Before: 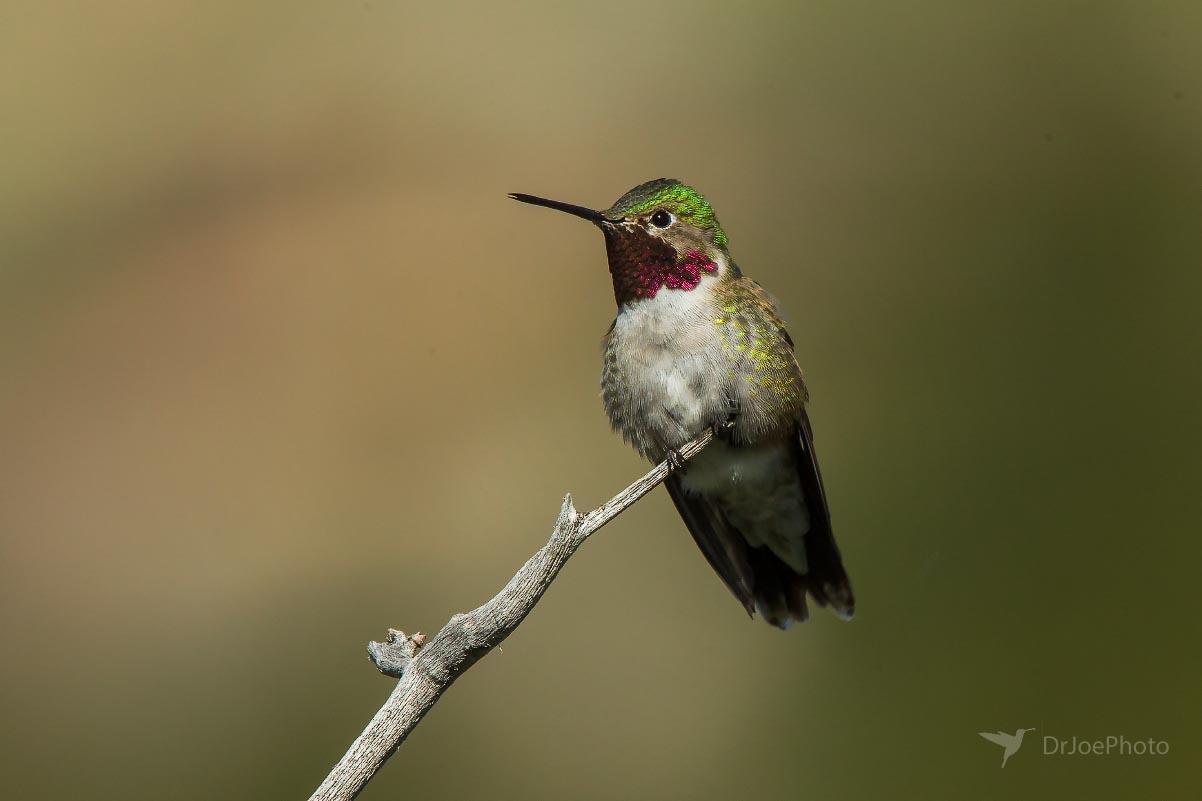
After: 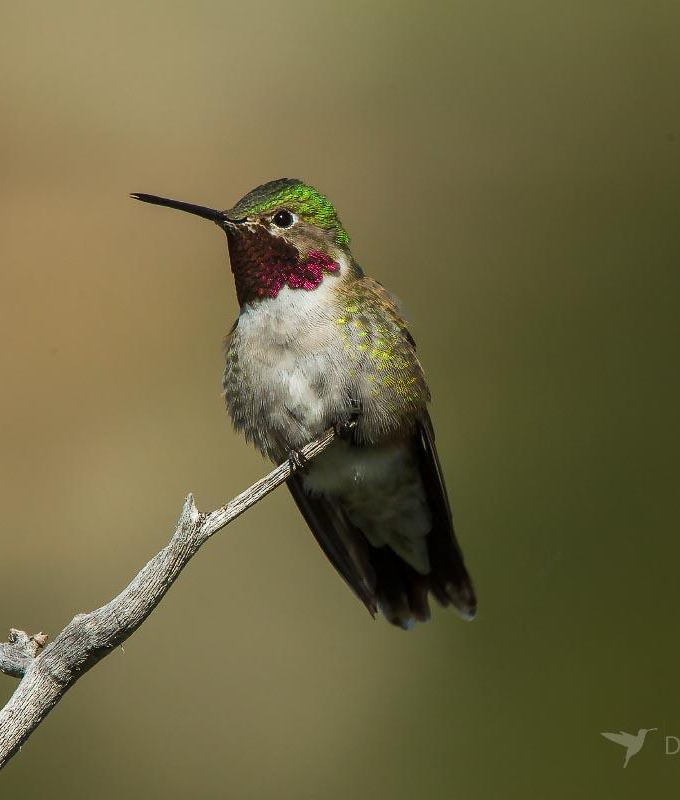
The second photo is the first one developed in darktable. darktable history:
crop: left 31.478%, top 0.016%, right 11.915%
